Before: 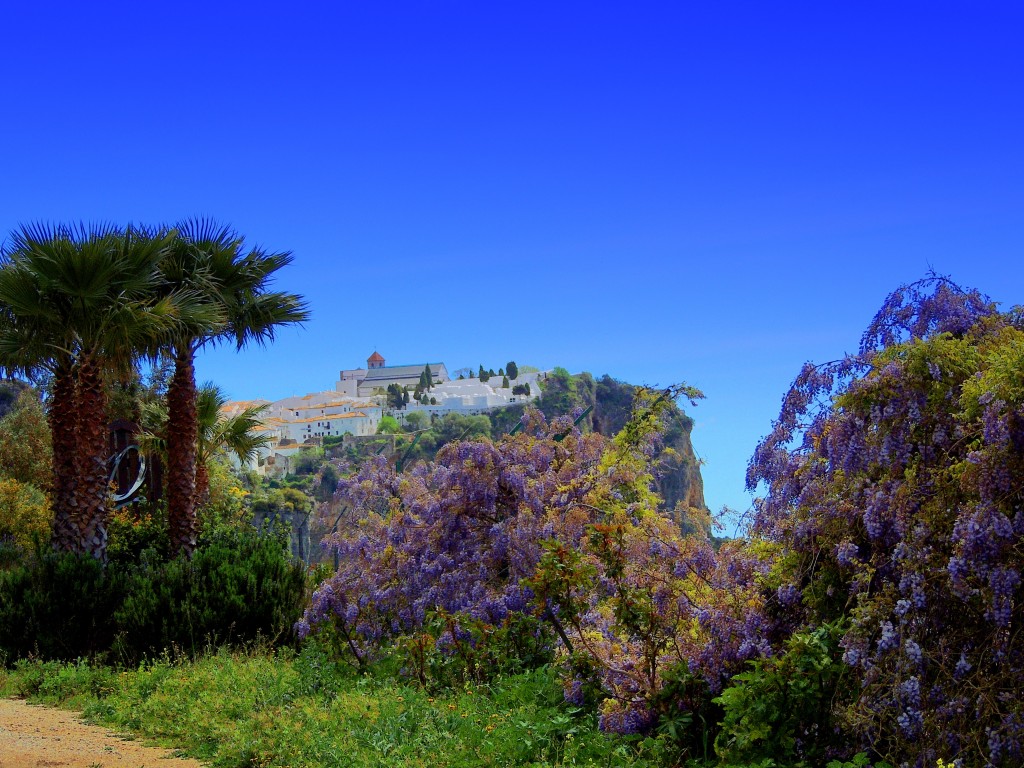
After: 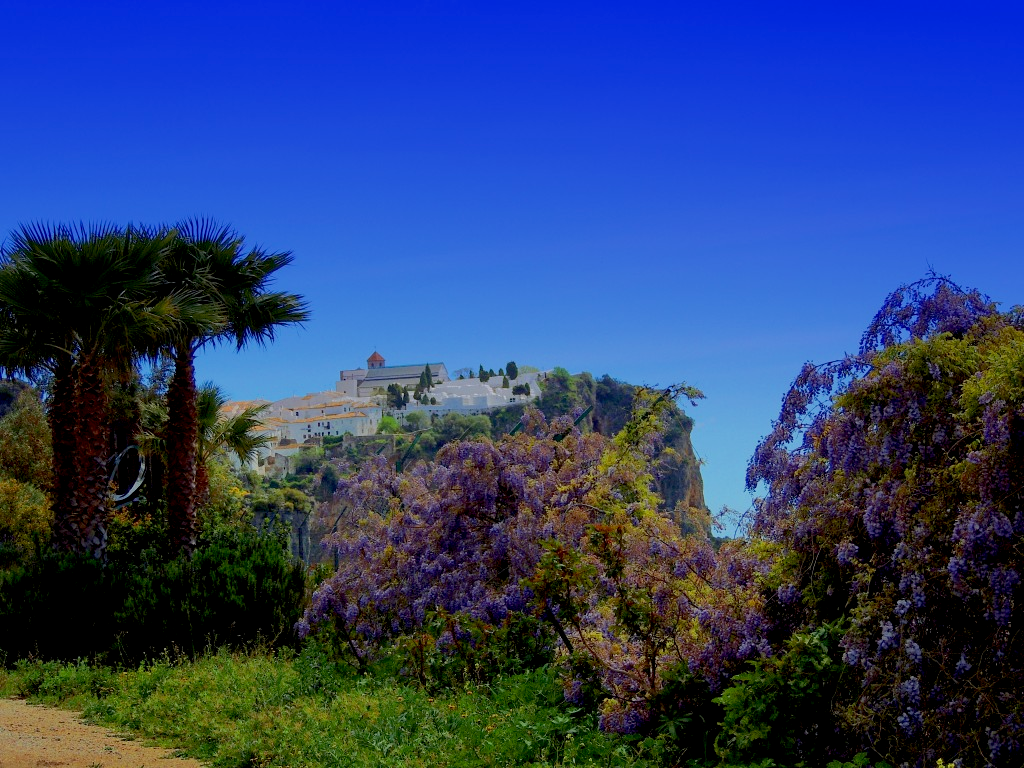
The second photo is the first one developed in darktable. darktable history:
exposure: black level correction 0.011, exposure -0.475 EV, compensate highlight preservation false
